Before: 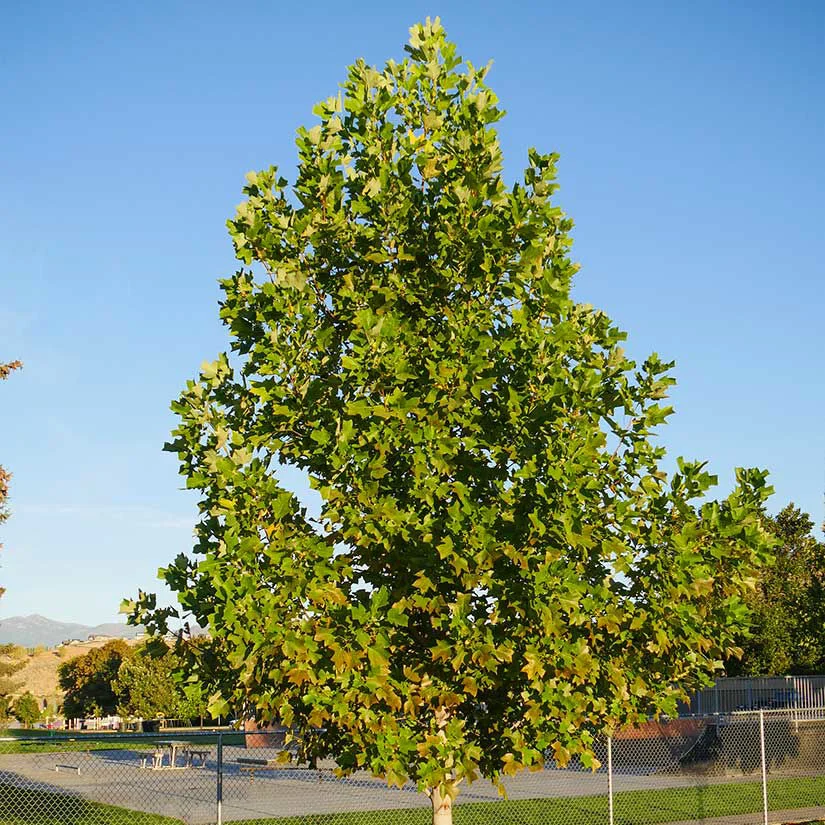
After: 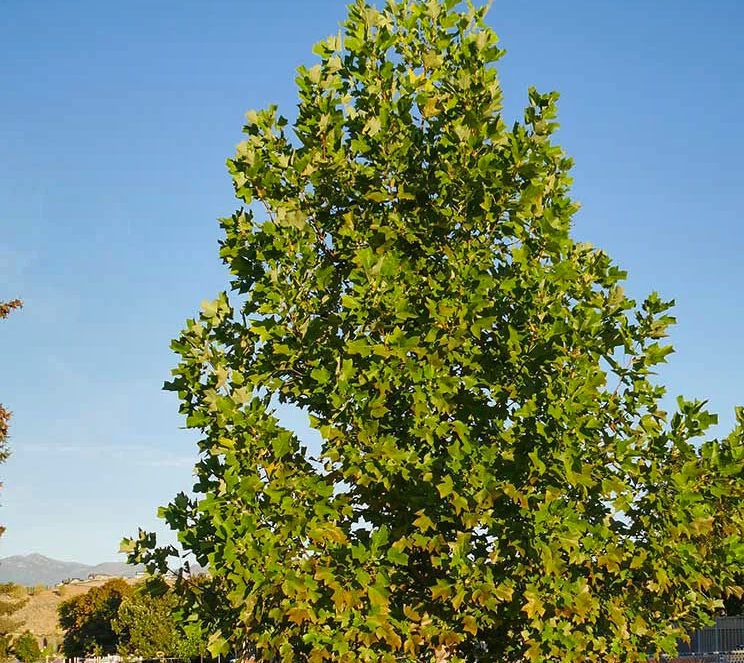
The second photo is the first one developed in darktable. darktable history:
crop: top 7.477%, right 9.762%, bottom 12.082%
shadows and highlights: soften with gaussian
tone curve: curves: ch0 [(0, 0) (0.915, 0.89) (1, 1)], color space Lab, independent channels, preserve colors none
